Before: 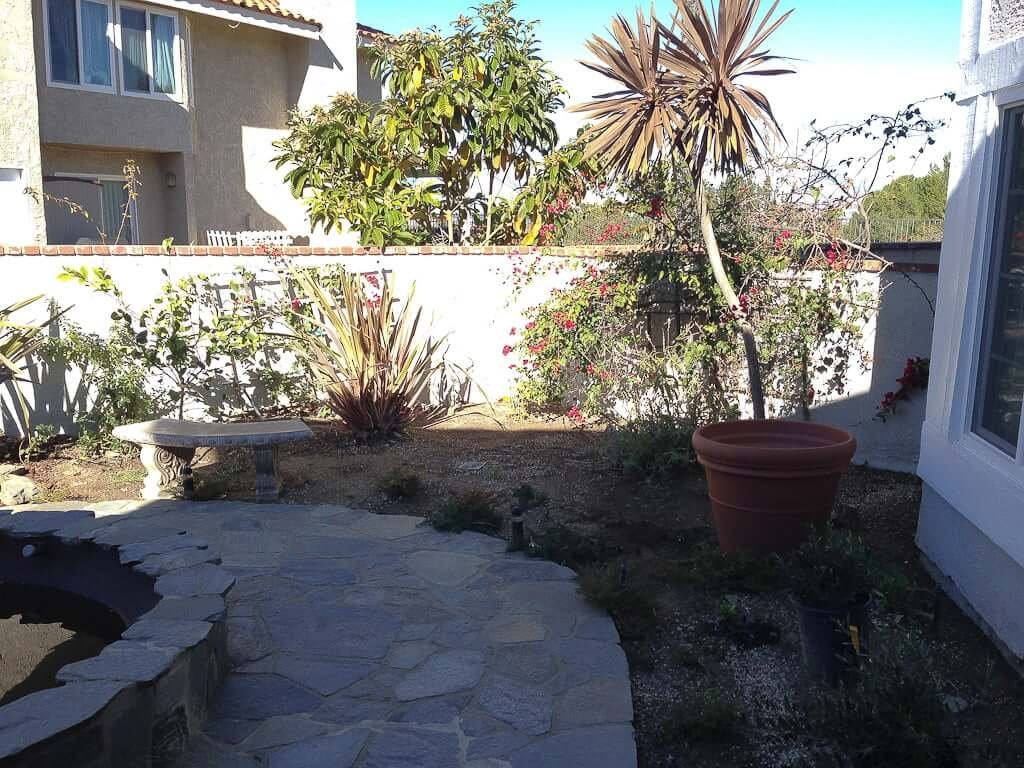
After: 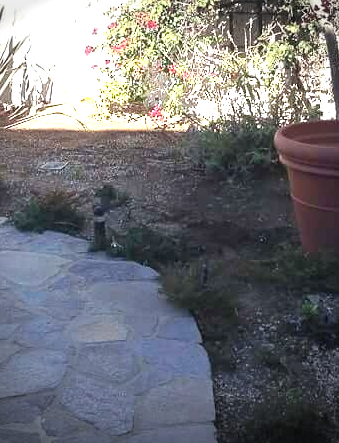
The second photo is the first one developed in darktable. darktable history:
vignetting: fall-off start 75%, brightness -0.692, width/height ratio 1.084
exposure: black level correction 0, exposure 1.45 EV, compensate exposure bias true, compensate highlight preservation false
crop: left 40.878%, top 39.176%, right 25.993%, bottom 3.081%
